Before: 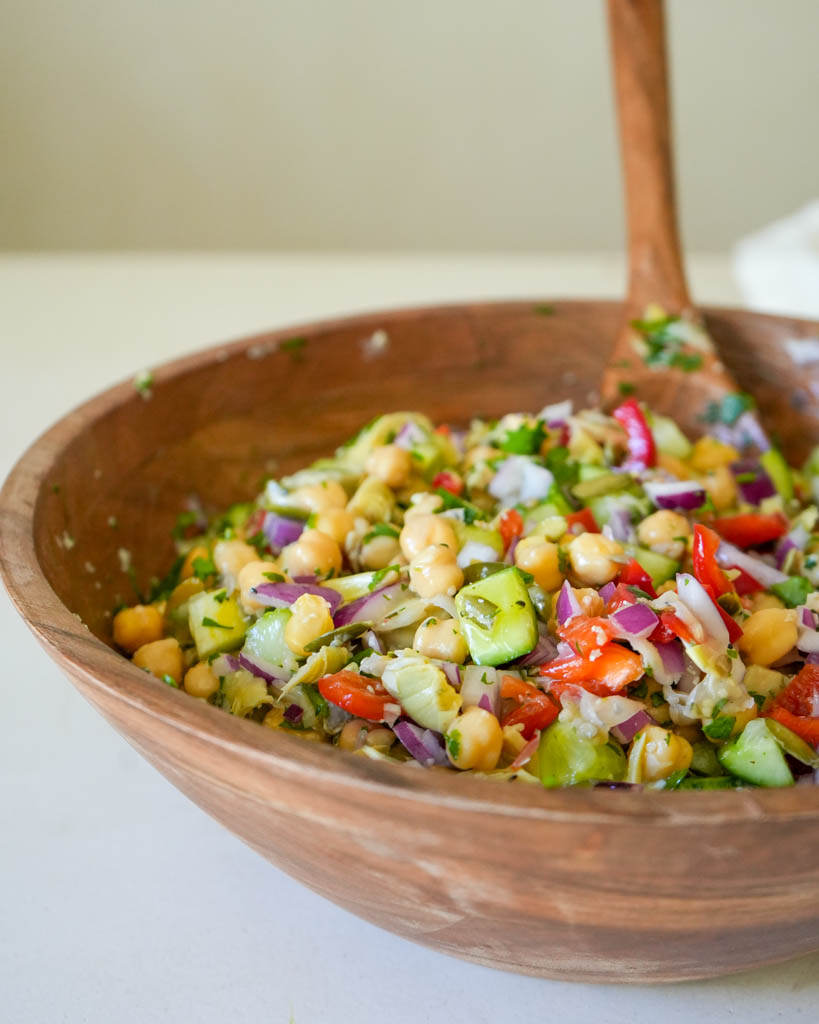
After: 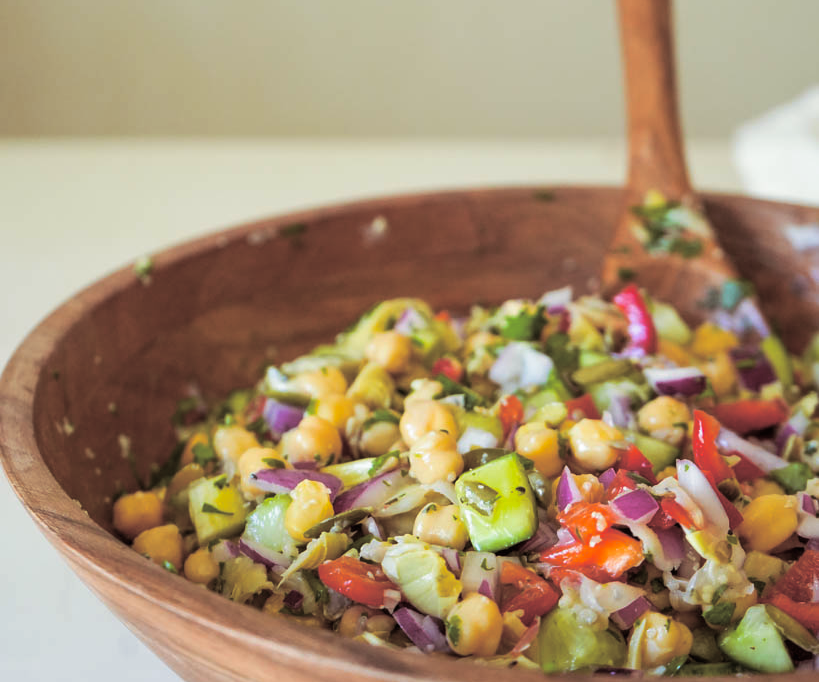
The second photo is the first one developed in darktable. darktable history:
split-toning: shadows › saturation 0.24, highlights › hue 54°, highlights › saturation 0.24
color balance rgb: perceptual saturation grading › global saturation 10%, global vibrance 10%
crop: top 11.166%, bottom 22.168%
